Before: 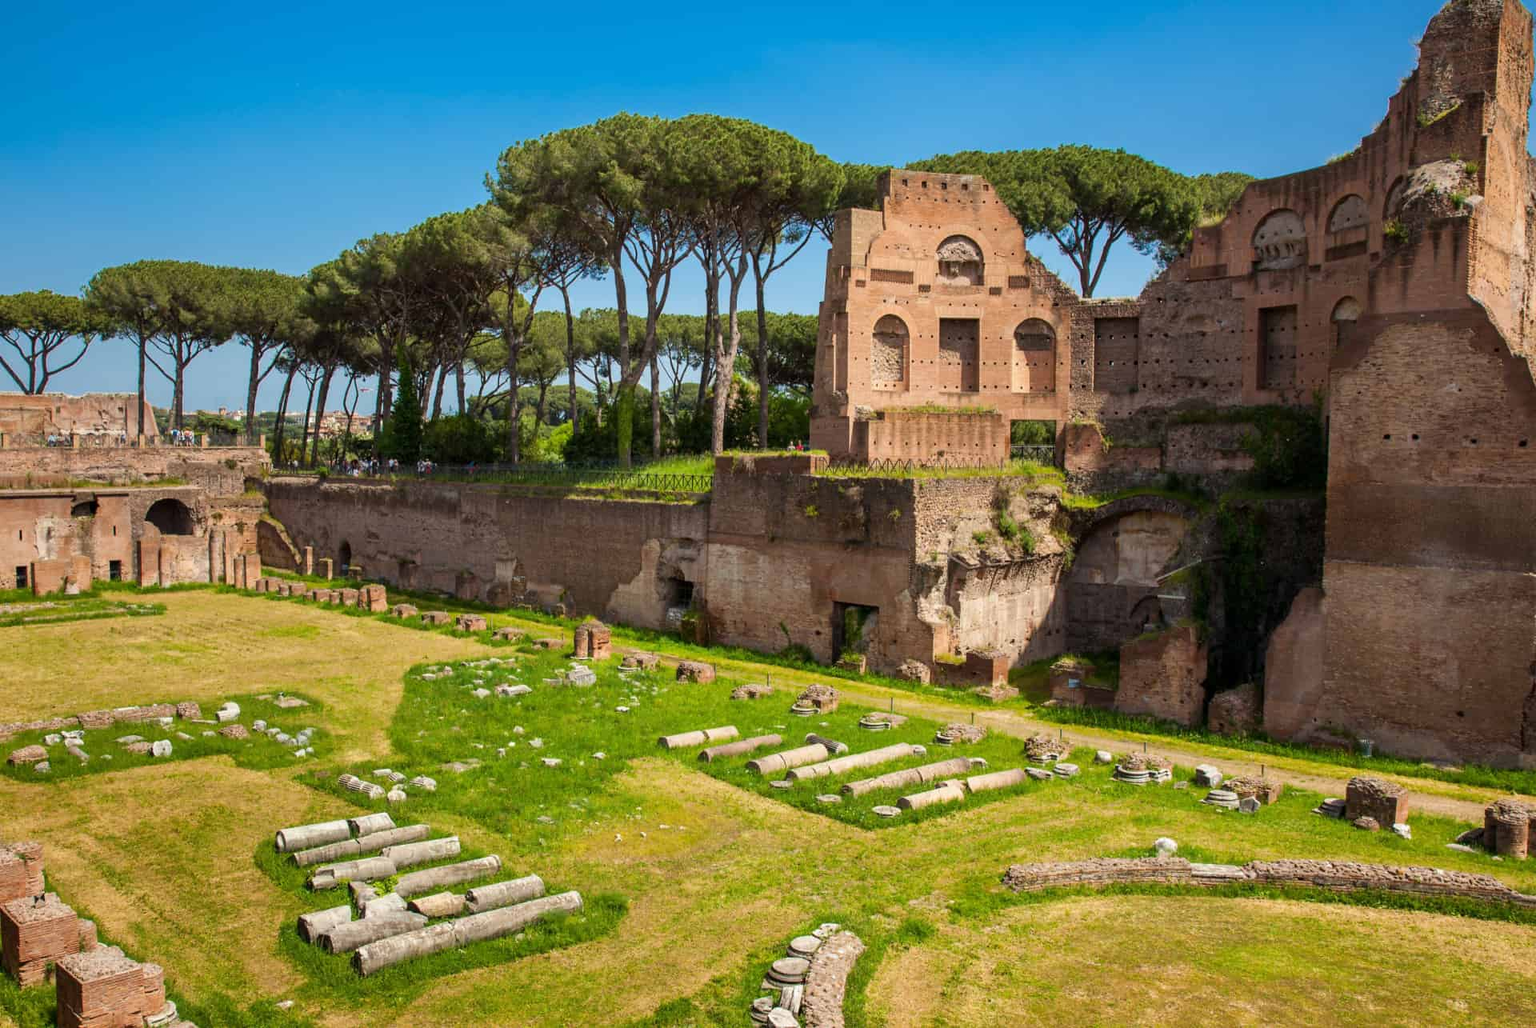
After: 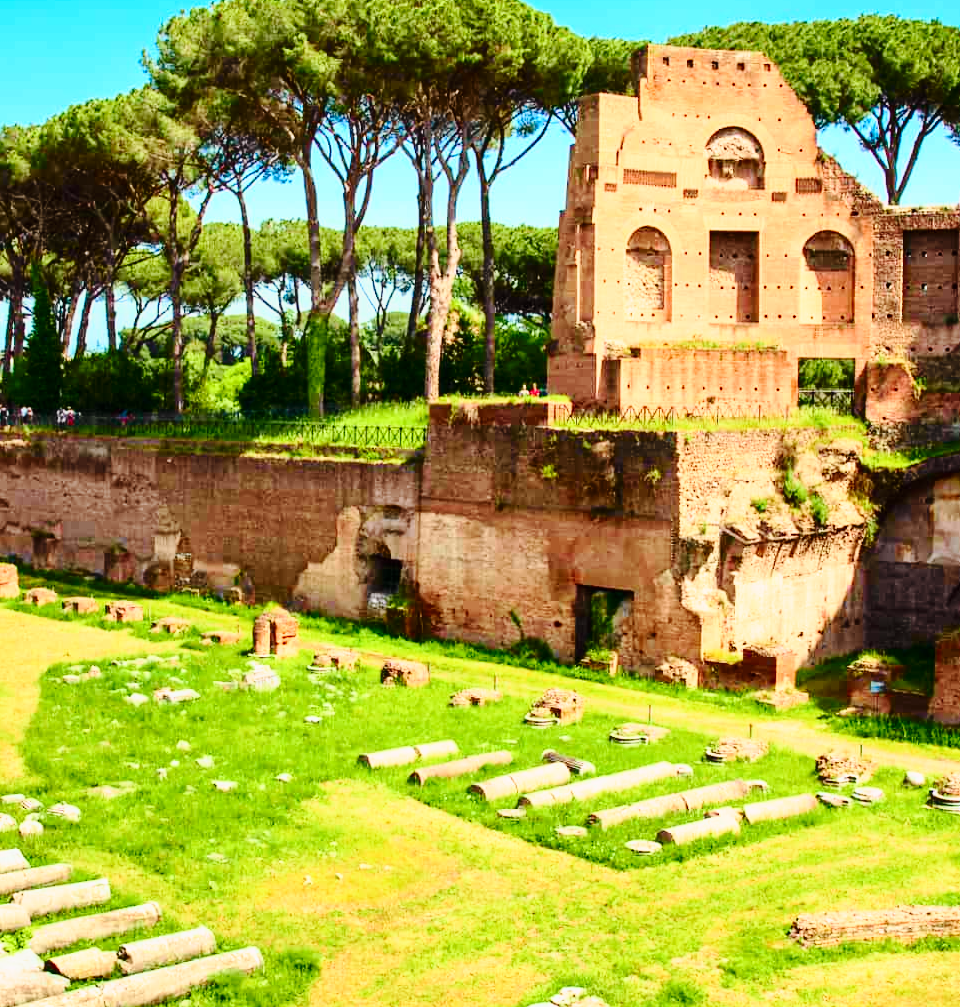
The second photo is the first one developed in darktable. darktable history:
crop and rotate: angle 0.013°, left 24.245%, top 13.084%, right 25.712%, bottom 8.52%
tone curve: curves: ch0 [(0, 0.003) (0.044, 0.032) (0.12, 0.089) (0.19, 0.164) (0.269, 0.269) (0.473, 0.533) (0.595, 0.695) (0.718, 0.823) (0.855, 0.931) (1, 0.982)]; ch1 [(0, 0) (0.243, 0.245) (0.427, 0.387) (0.493, 0.481) (0.501, 0.5) (0.521, 0.528) (0.554, 0.586) (0.607, 0.655) (0.671, 0.735) (0.796, 0.85) (1, 1)]; ch2 [(0, 0) (0.249, 0.216) (0.357, 0.317) (0.448, 0.432) (0.478, 0.492) (0.498, 0.499) (0.517, 0.519) (0.537, 0.57) (0.569, 0.623) (0.61, 0.663) (0.706, 0.75) (0.808, 0.809) (0.991, 0.968)], color space Lab, independent channels, preserve colors none
base curve: curves: ch0 [(0, 0) (0.028, 0.03) (0.121, 0.232) (0.46, 0.748) (0.859, 0.968) (1, 1)], preserve colors none
